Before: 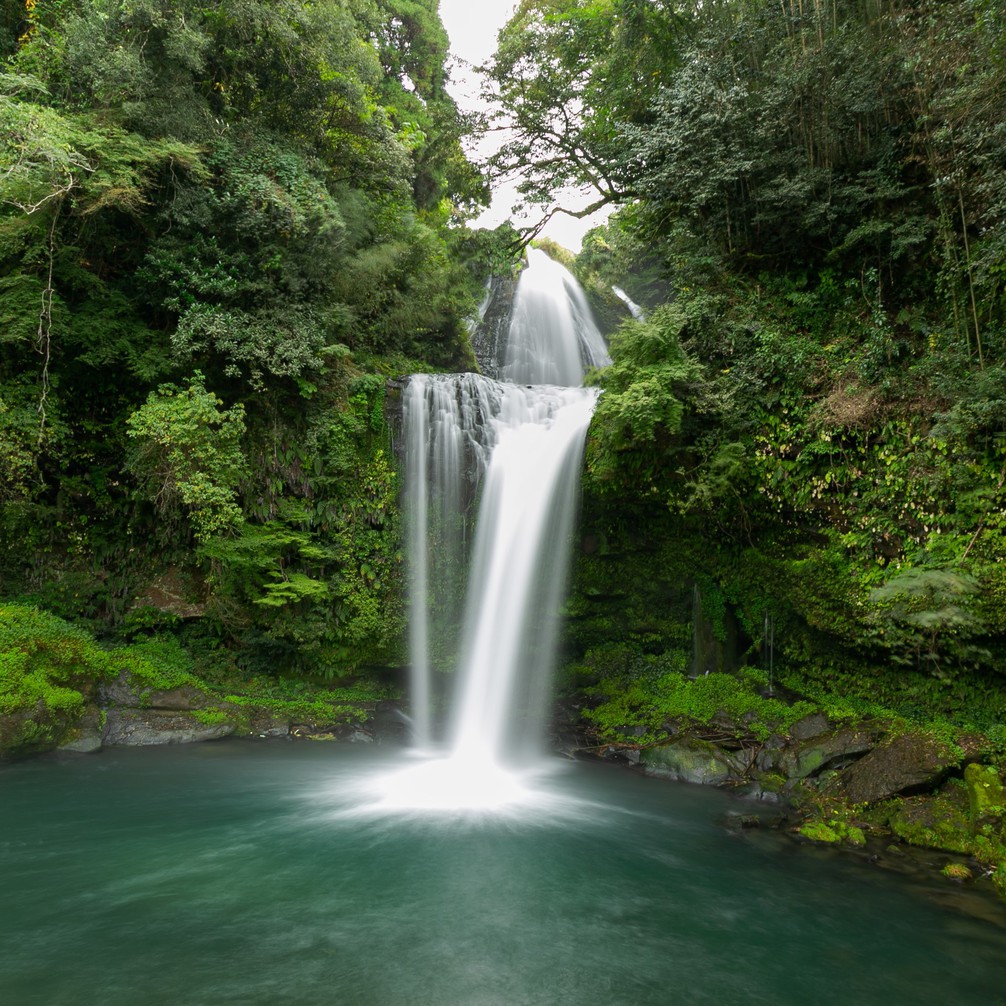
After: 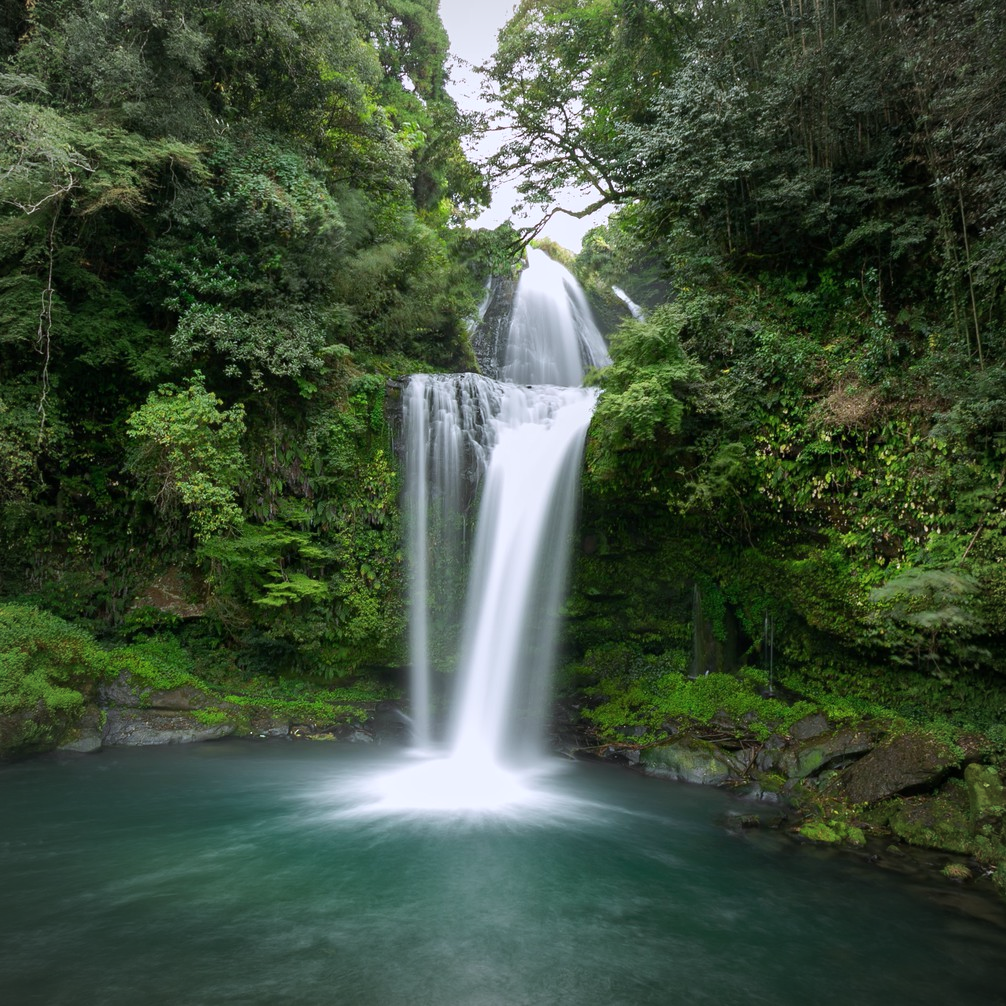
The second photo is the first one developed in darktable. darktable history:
vignetting: fall-off radius 60.92%
color calibration: illuminant as shot in camera, x 0.358, y 0.373, temperature 4628.91 K
